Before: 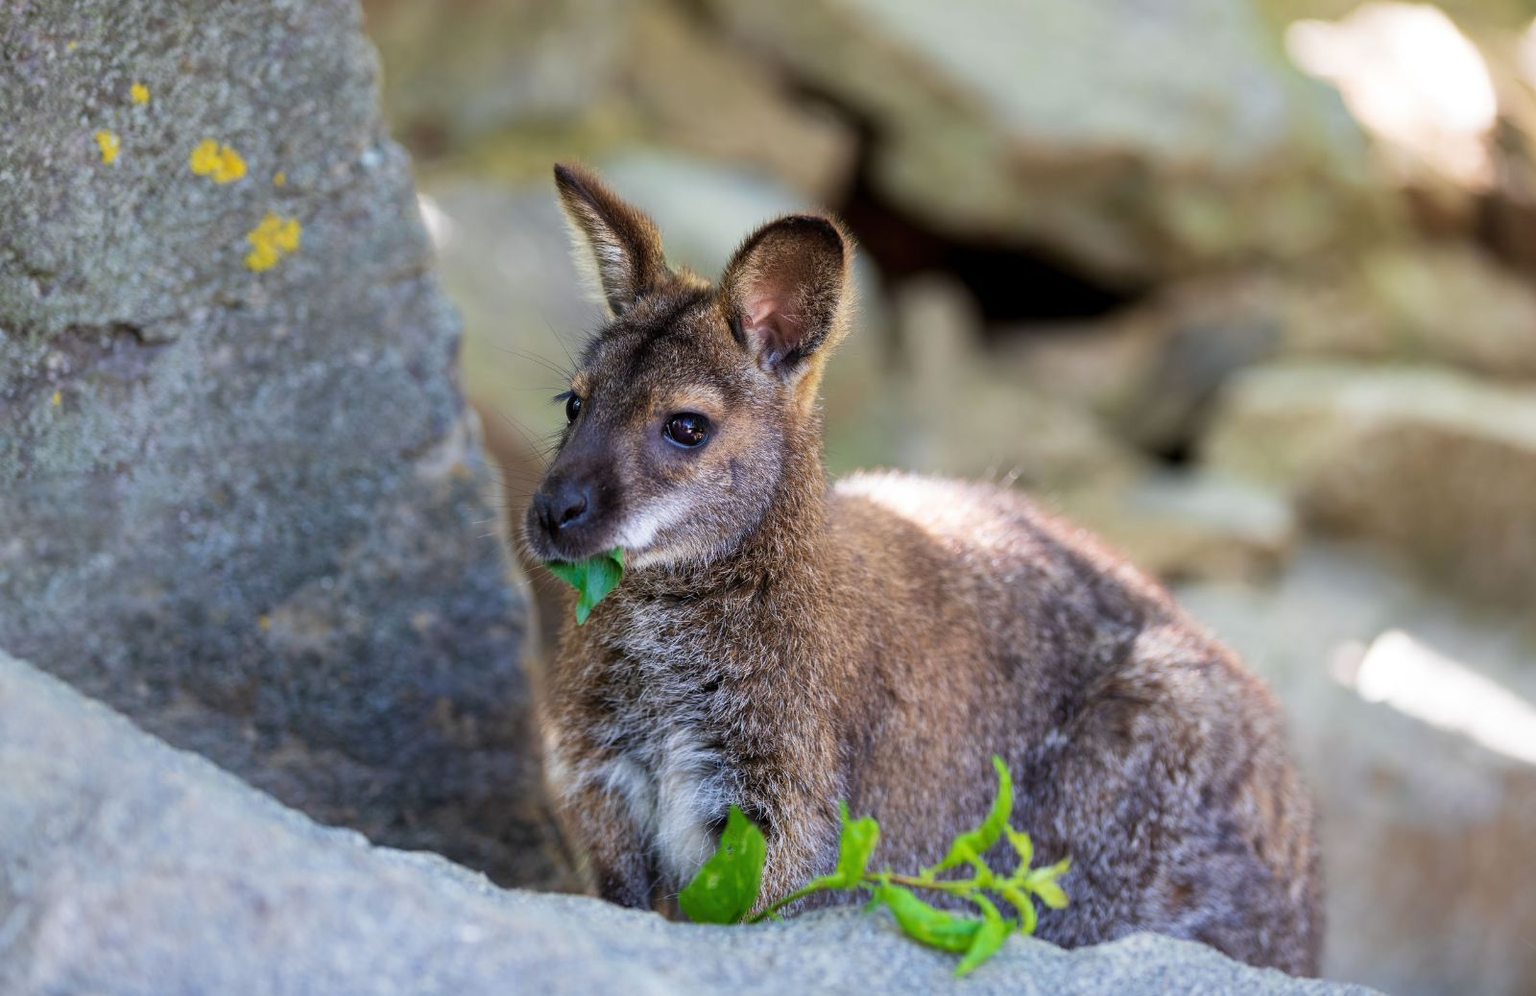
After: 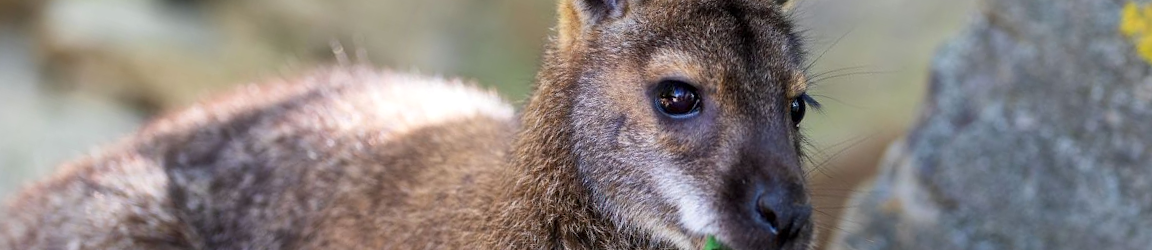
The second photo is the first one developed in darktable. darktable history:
crop and rotate: angle 16.12°, top 30.835%, bottom 35.653%
local contrast: mode bilateral grid, contrast 20, coarseness 50, detail 120%, midtone range 0.2
